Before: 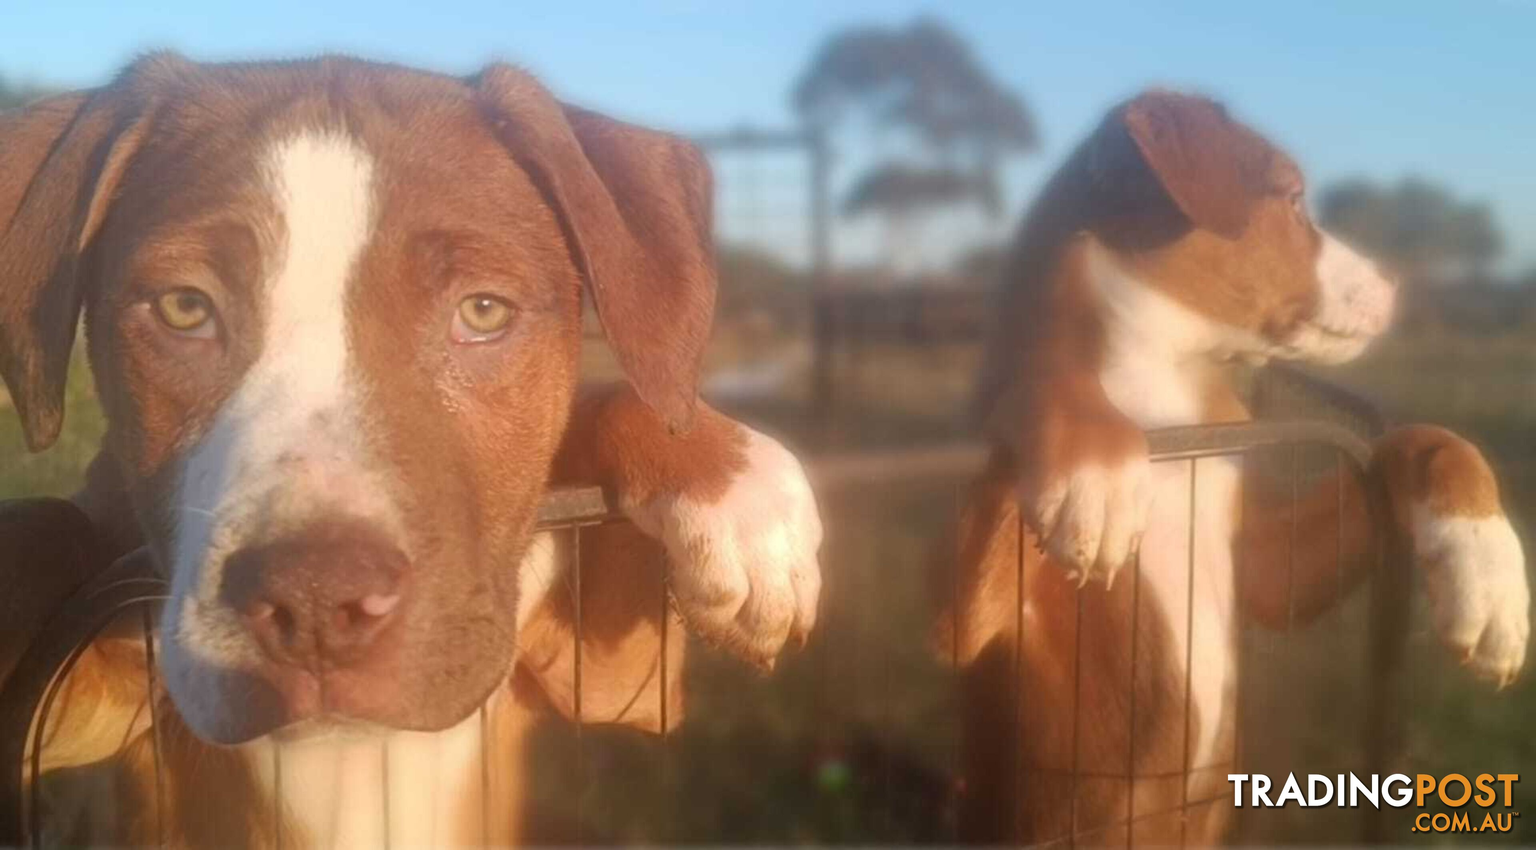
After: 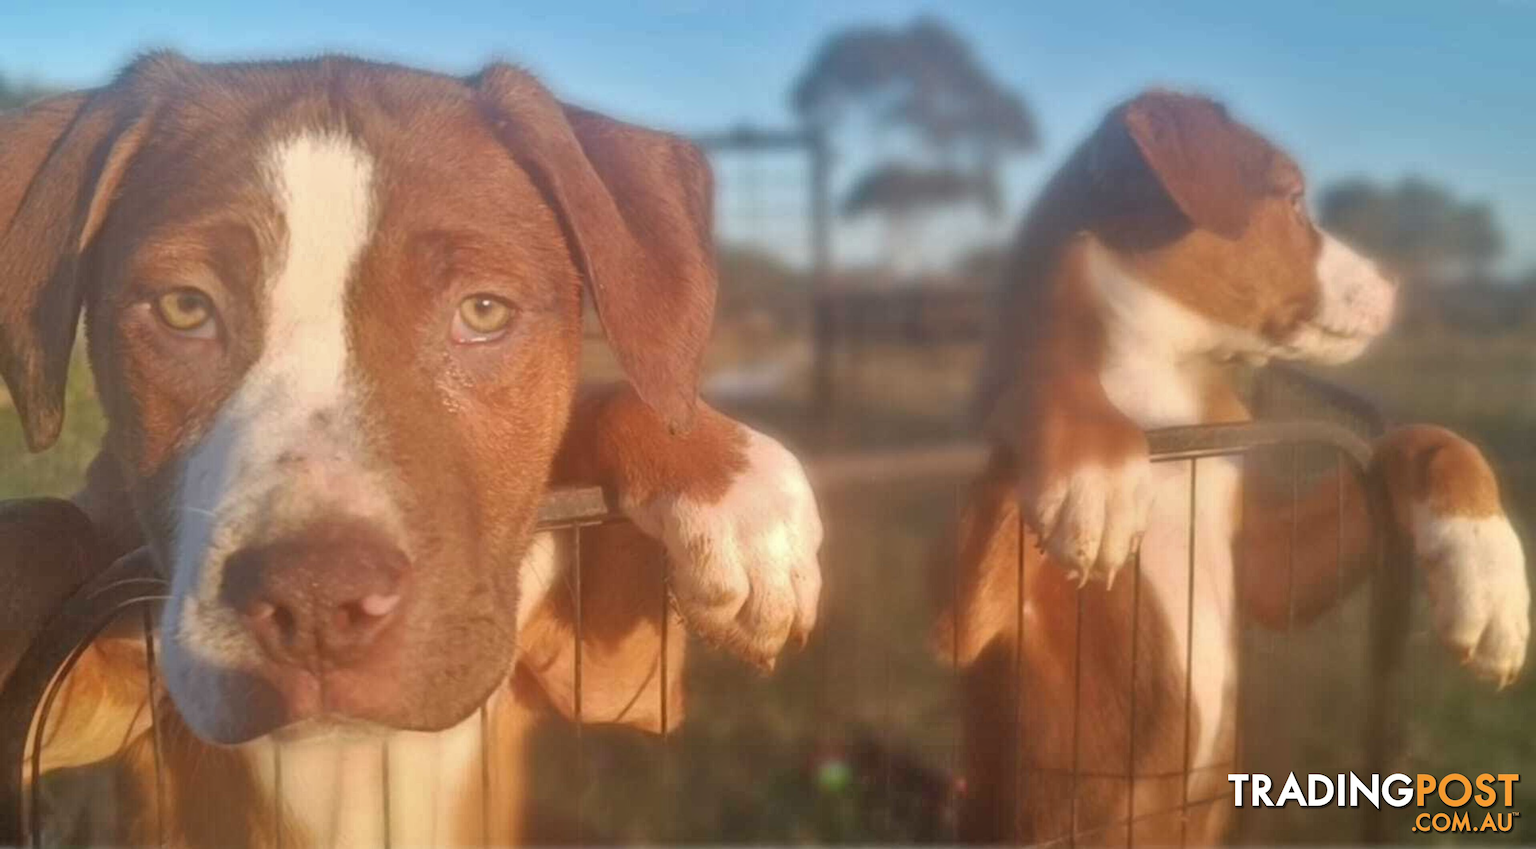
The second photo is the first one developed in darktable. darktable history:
shadows and highlights: shadows 59.91, highlights -60.39, soften with gaussian
